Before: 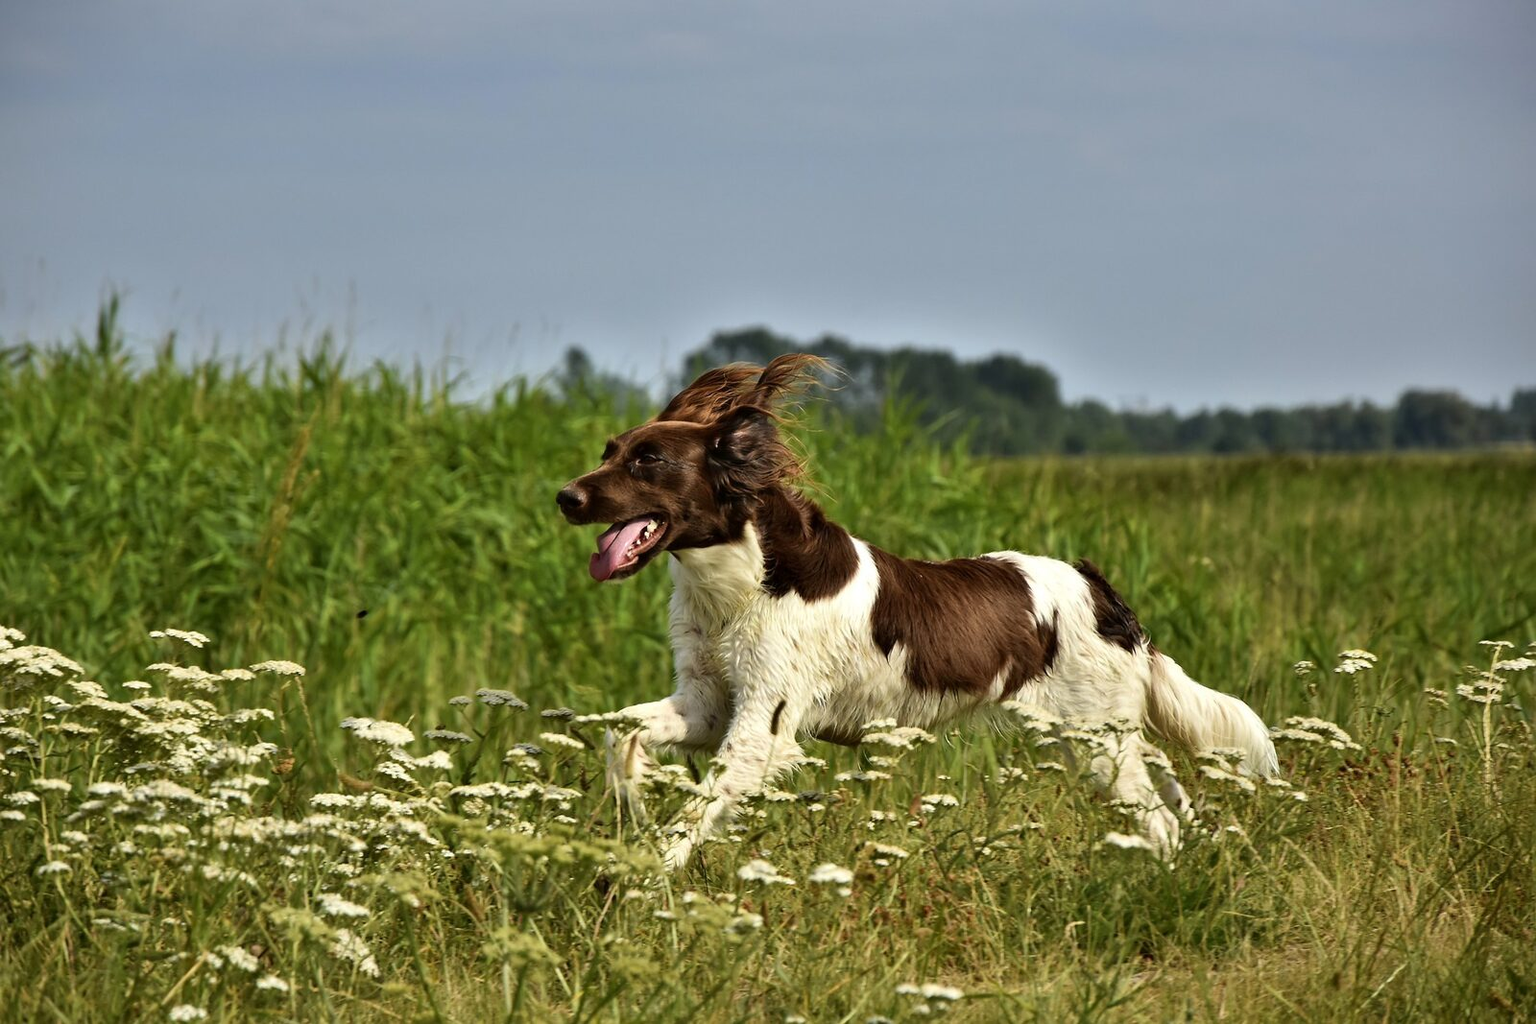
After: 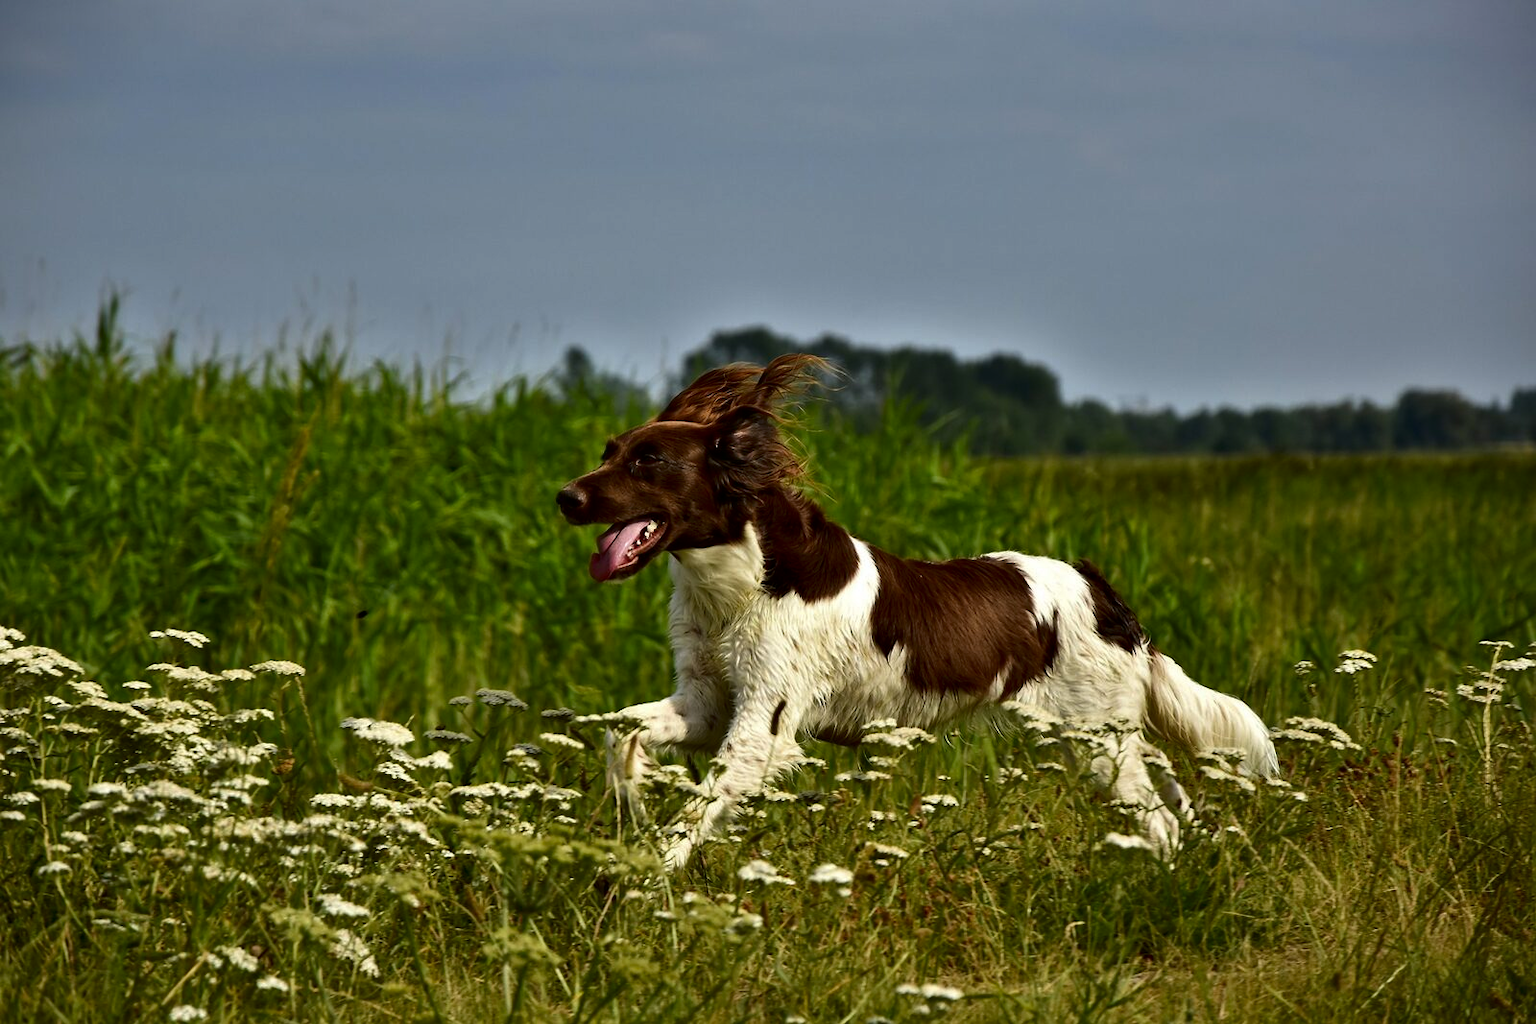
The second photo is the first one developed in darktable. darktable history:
contrast brightness saturation: brightness -0.218, saturation 0.08
